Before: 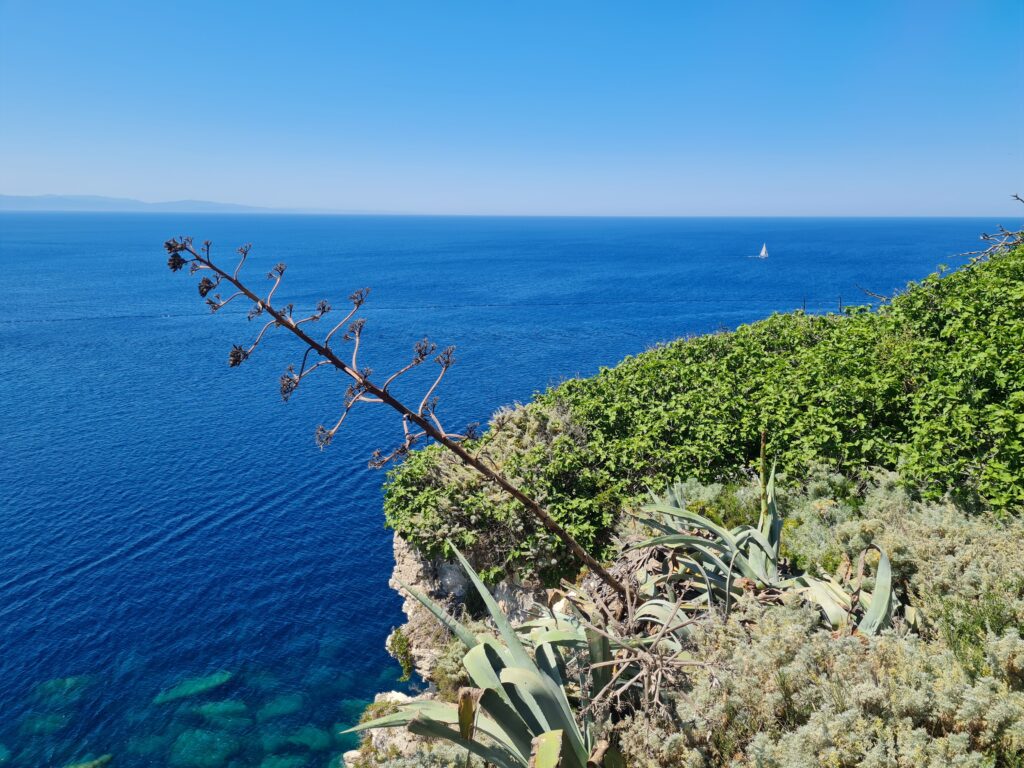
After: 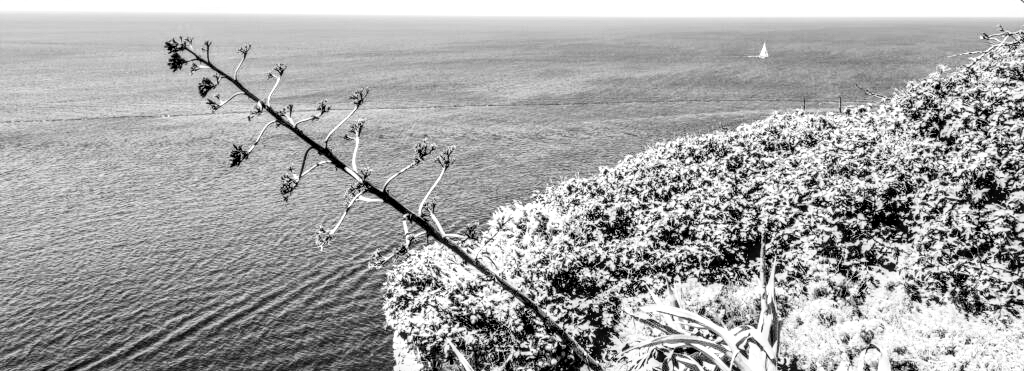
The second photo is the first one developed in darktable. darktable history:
exposure: black level correction 0.003, exposure 0.383 EV, compensate highlight preservation false
rgb curve: curves: ch0 [(0, 0) (0.136, 0.078) (0.262, 0.245) (0.414, 0.42) (1, 1)], compensate middle gray true, preserve colors basic power
color zones: curves: ch0 [(0, 0.278) (0.143, 0.5) (0.286, 0.5) (0.429, 0.5) (0.571, 0.5) (0.714, 0.5) (0.857, 0.5) (1, 0.5)]; ch1 [(0, 1) (0.143, 0.165) (0.286, 0) (0.429, 0) (0.571, 0) (0.714, 0) (0.857, 0.5) (1, 0.5)]; ch2 [(0, 0.508) (0.143, 0.5) (0.286, 0.5) (0.429, 0.5) (0.571, 0.5) (0.714, 0.5) (0.857, 0.5) (1, 0.5)]
crop and rotate: top 26.056%, bottom 25.543%
monochrome: a 32, b 64, size 2.3
local contrast: highlights 0%, shadows 0%, detail 182%
white balance: emerald 1
base curve: curves: ch0 [(0, 0.003) (0.001, 0.002) (0.006, 0.004) (0.02, 0.022) (0.048, 0.086) (0.094, 0.234) (0.162, 0.431) (0.258, 0.629) (0.385, 0.8) (0.548, 0.918) (0.751, 0.988) (1, 1)], preserve colors none
